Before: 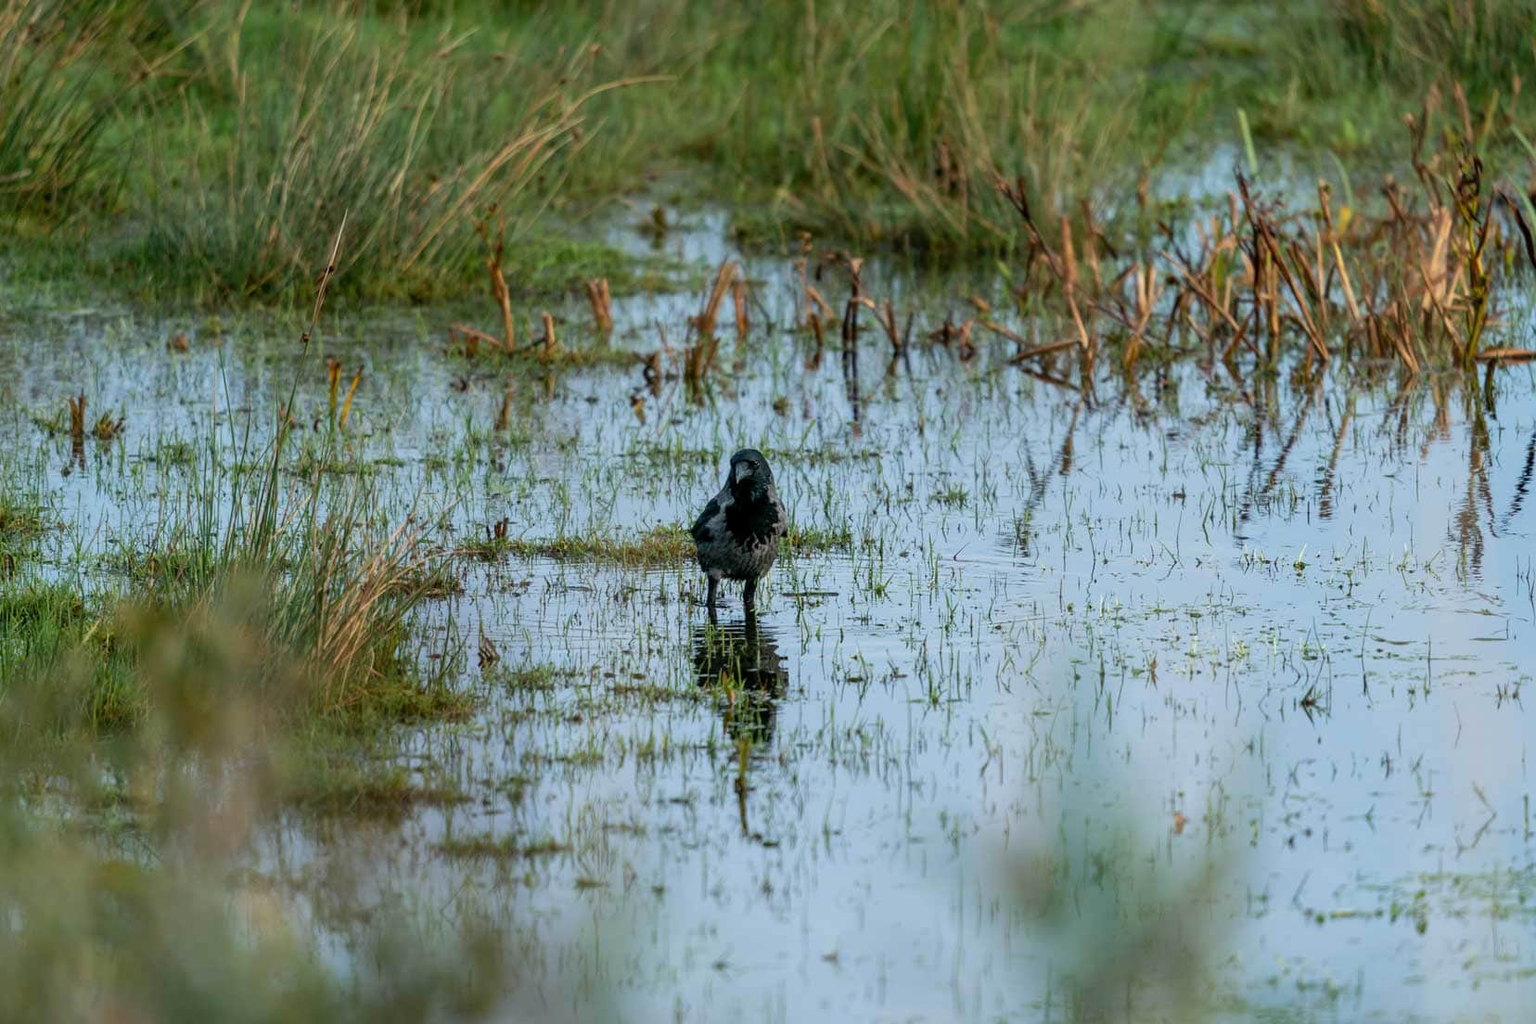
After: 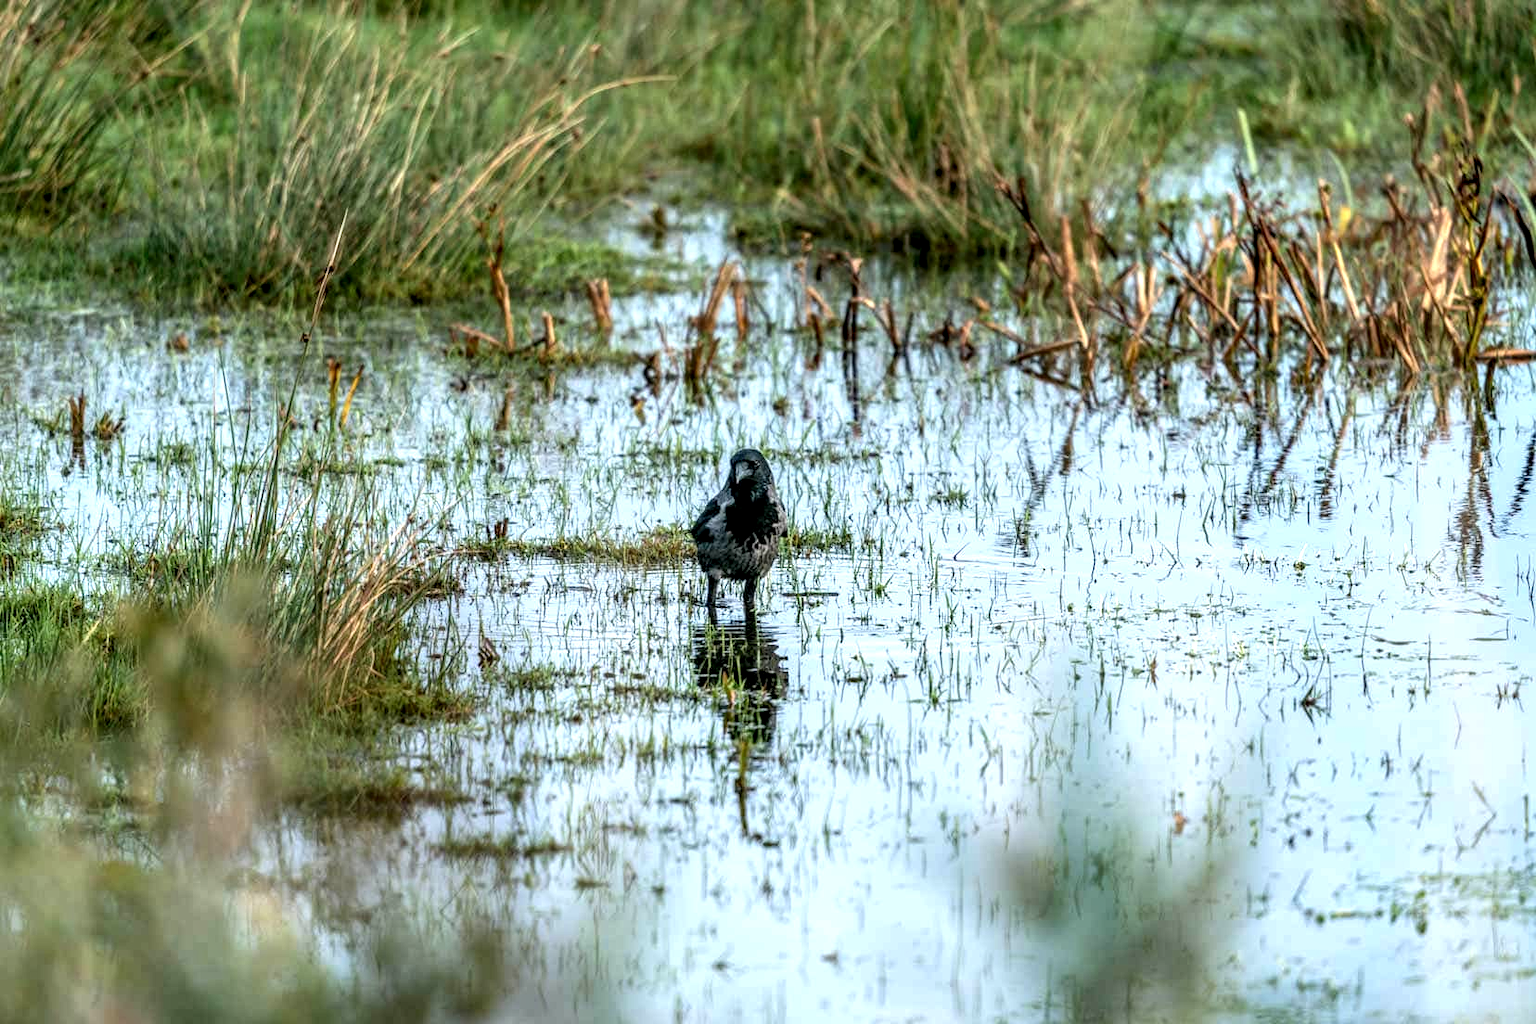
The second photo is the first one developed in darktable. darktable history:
contrast brightness saturation: saturation -0.05
local contrast: highlights 60%, shadows 60%, detail 160%
exposure: black level correction 0, exposure 0.7 EV, compensate exposure bias true, compensate highlight preservation false
